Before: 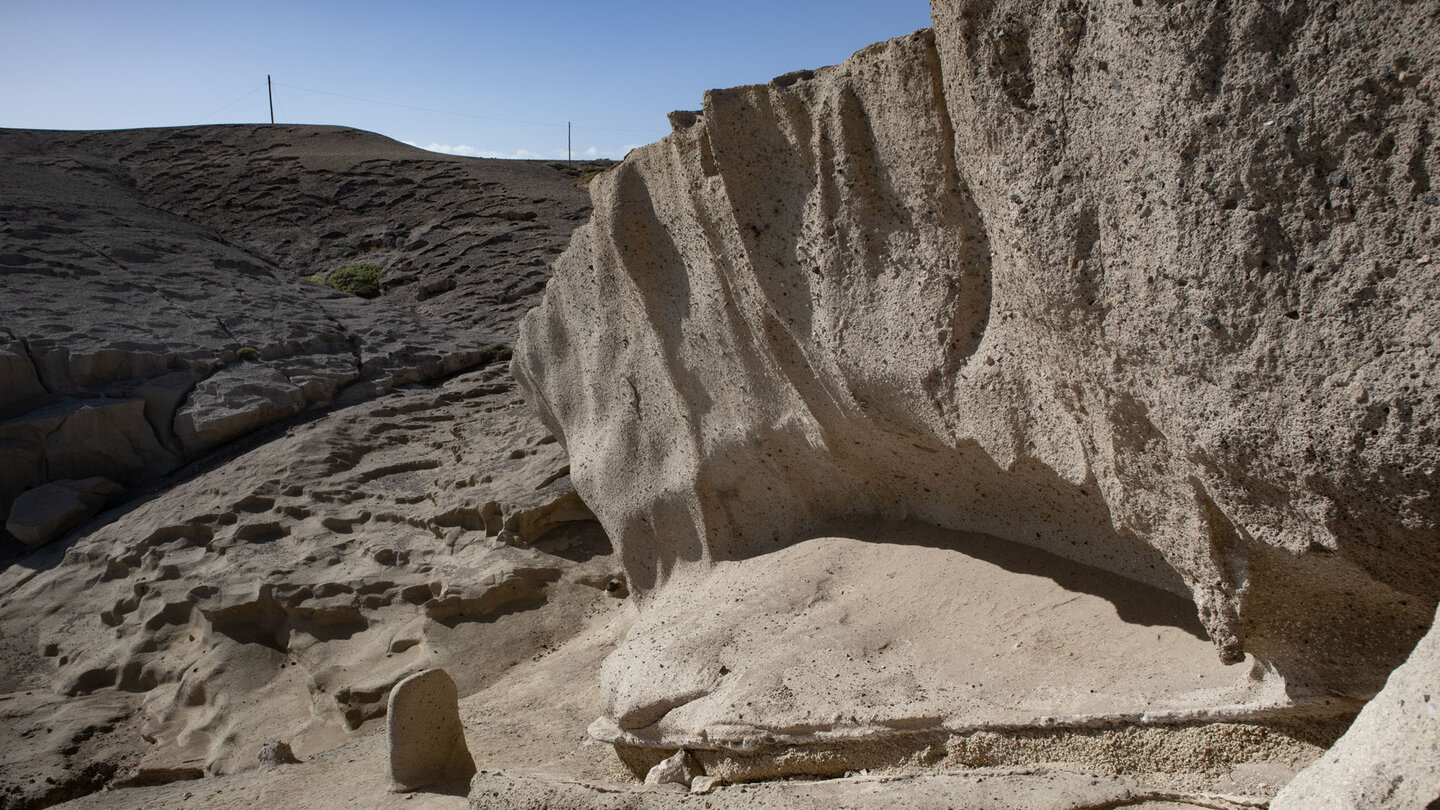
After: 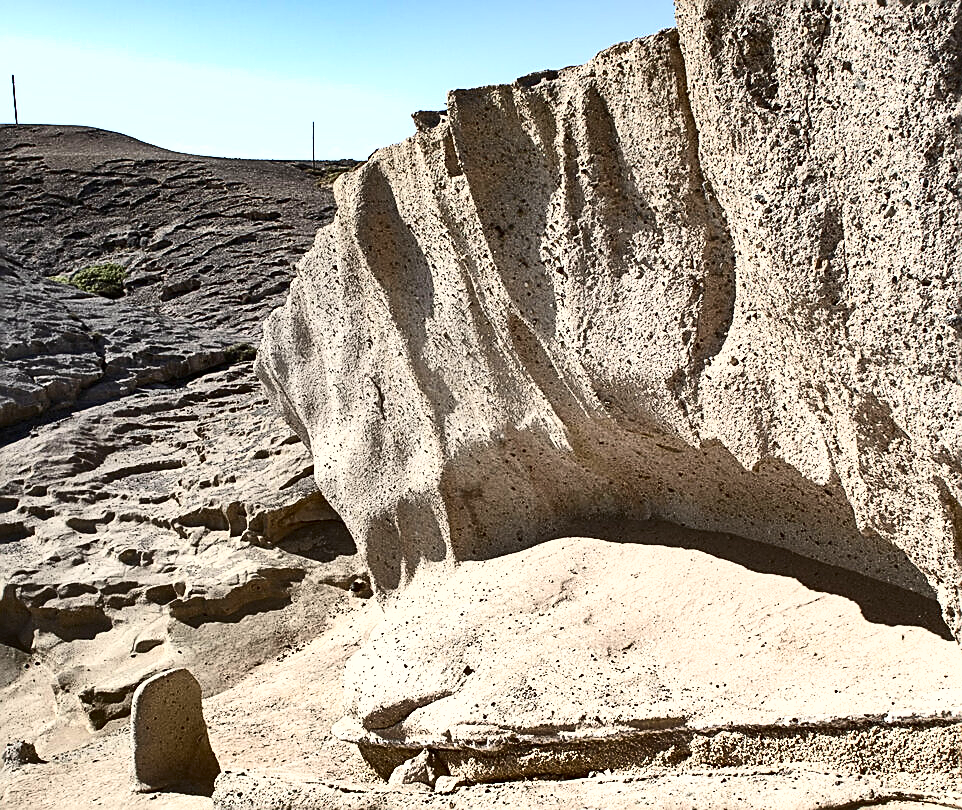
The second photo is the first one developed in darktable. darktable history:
sharpen: amount 1.013
exposure: black level correction 0, exposure 1.2 EV, compensate exposure bias true, compensate highlight preservation false
shadows and highlights: low approximation 0.01, soften with gaussian
crop and rotate: left 17.828%, right 15.361%
contrast brightness saturation: contrast 0.284
